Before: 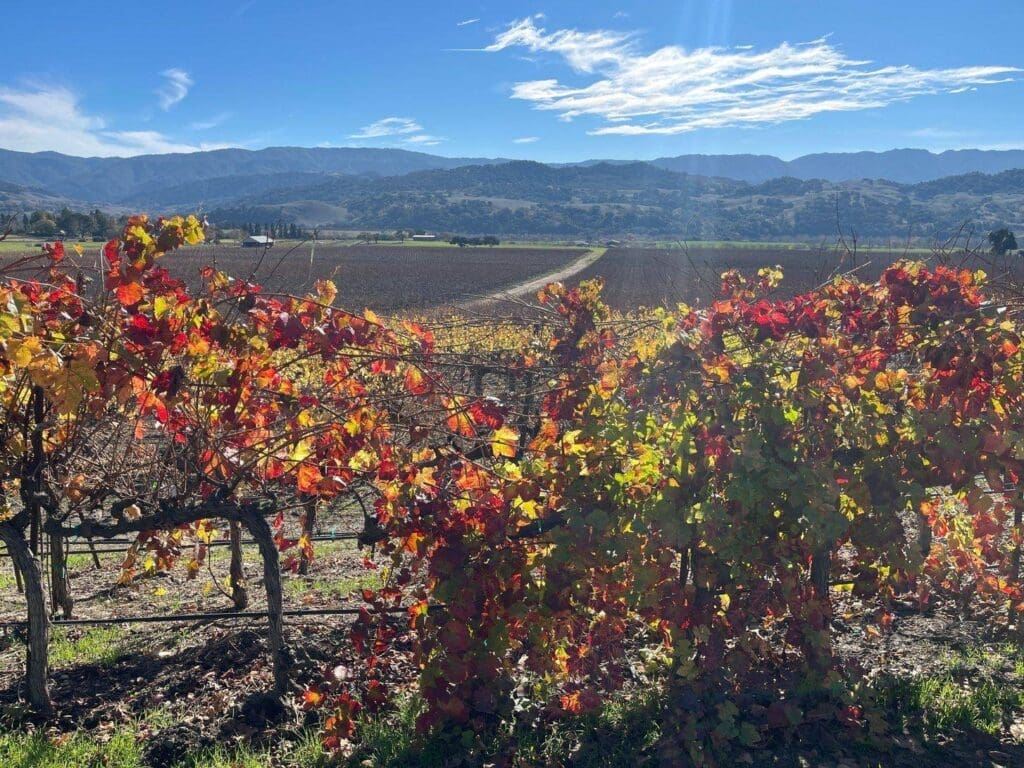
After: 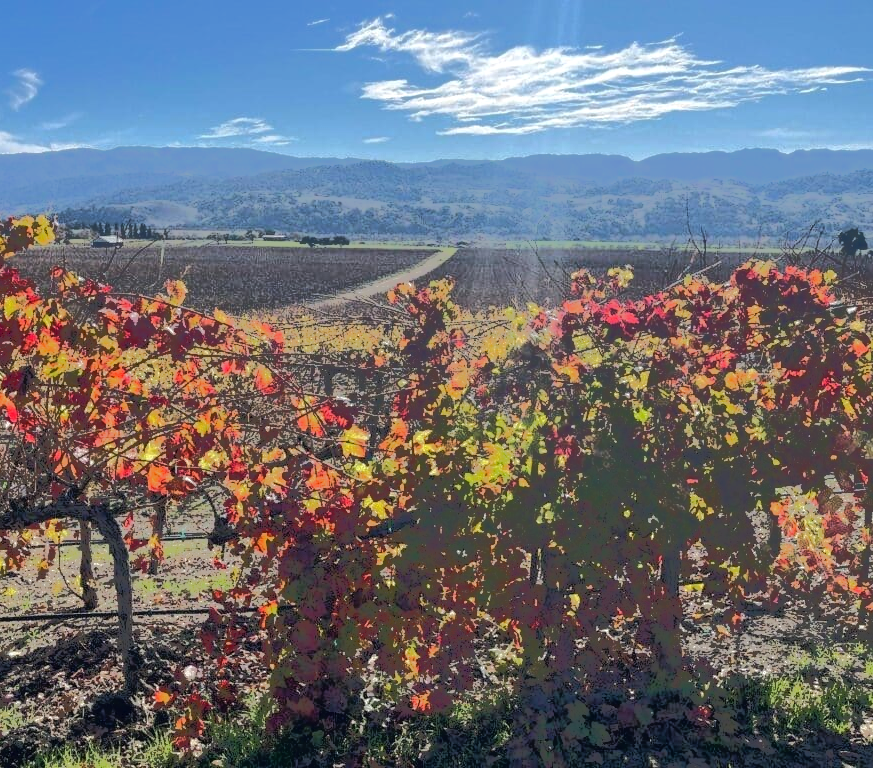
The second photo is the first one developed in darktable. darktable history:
crop and rotate: left 14.653%
tone equalizer: -7 EV -0.606 EV, -6 EV 0.983 EV, -5 EV -0.442 EV, -4 EV 0.433 EV, -3 EV 0.41 EV, -2 EV 0.146 EV, -1 EV -0.146 EV, +0 EV -0.376 EV, edges refinement/feathering 500, mask exposure compensation -1.57 EV, preserve details no
